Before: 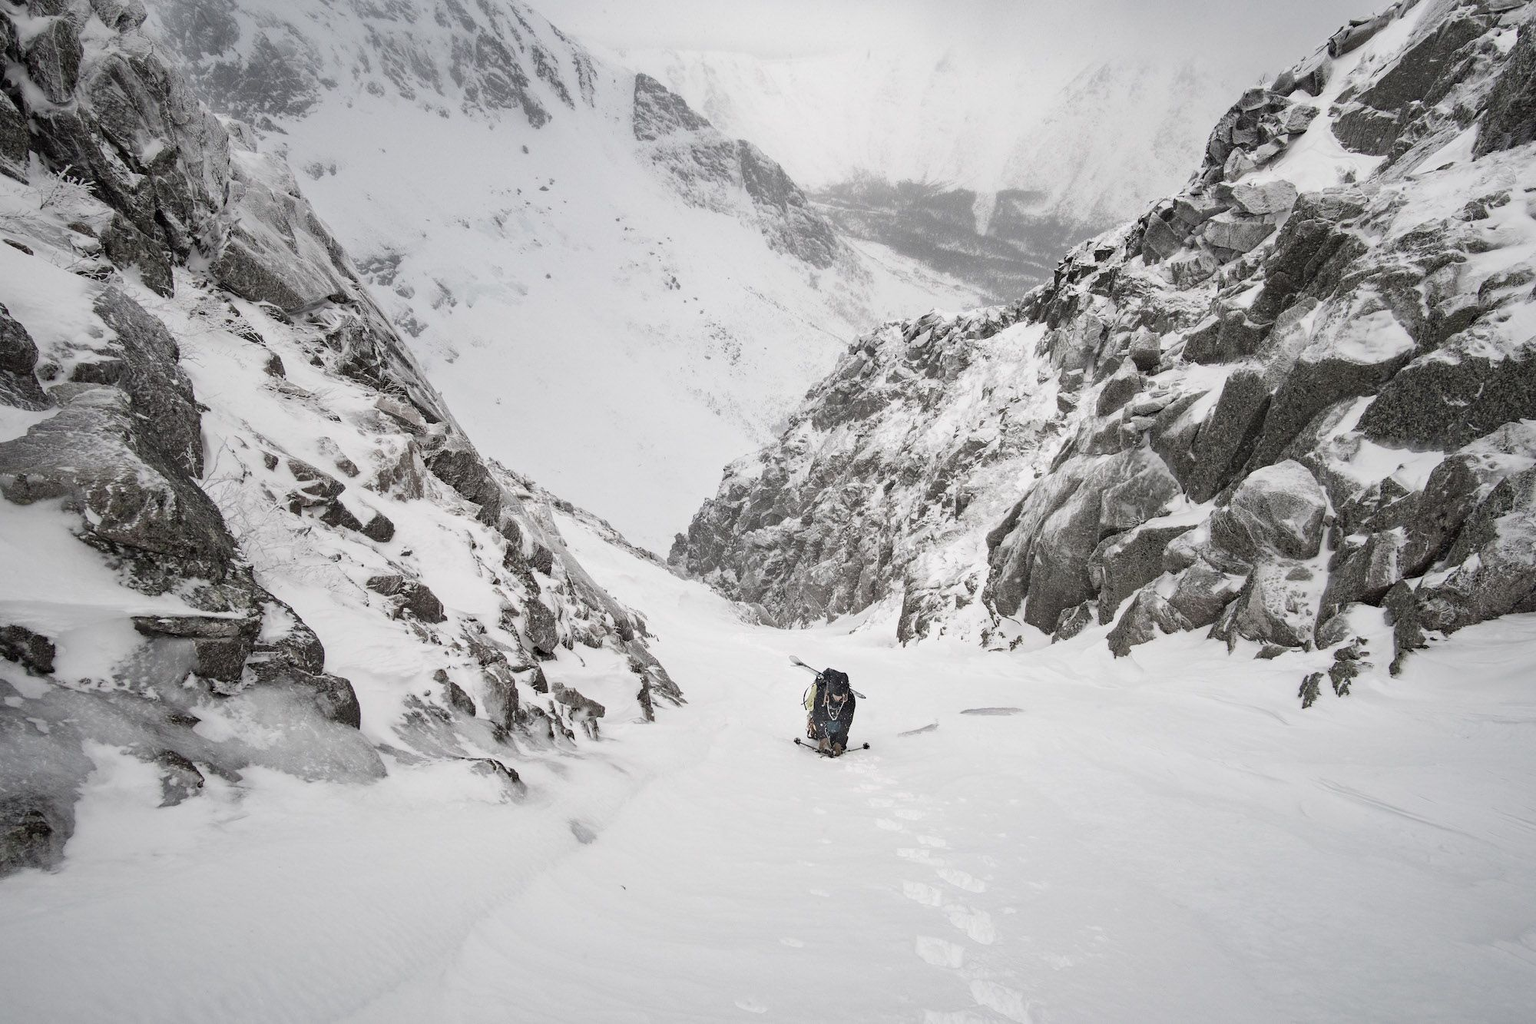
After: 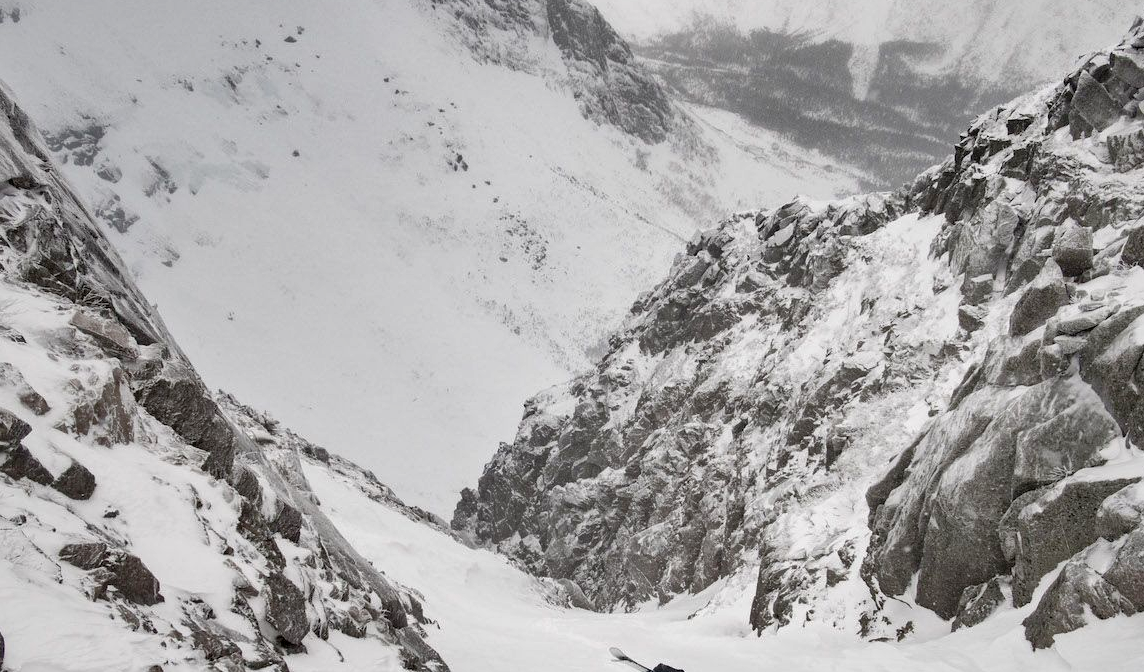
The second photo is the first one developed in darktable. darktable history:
crop: left 20.932%, top 15.471%, right 21.848%, bottom 34.081%
color balance rgb: perceptual saturation grading › global saturation 20%, perceptual saturation grading › highlights -25%, perceptual saturation grading › shadows 50%
shadows and highlights: highlights color adjustment 0%, low approximation 0.01, soften with gaussian
